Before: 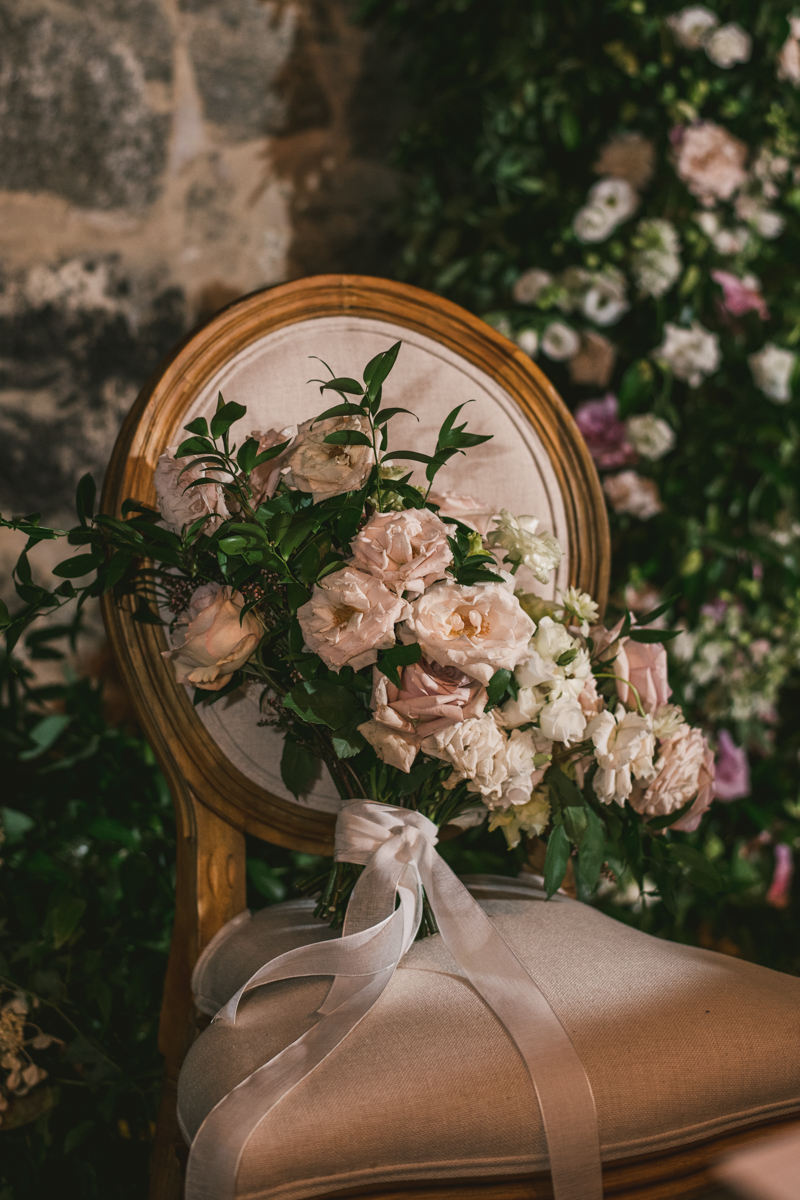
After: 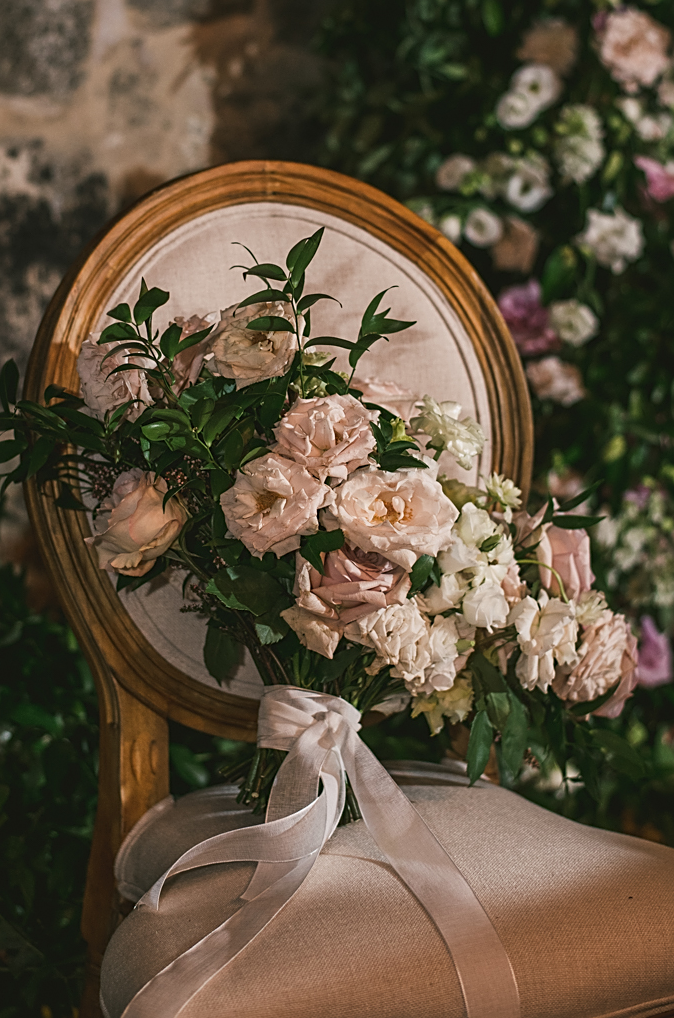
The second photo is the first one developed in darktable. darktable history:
sharpen: on, module defaults
crop and rotate: left 9.675%, top 9.513%, right 6.059%, bottom 5.58%
